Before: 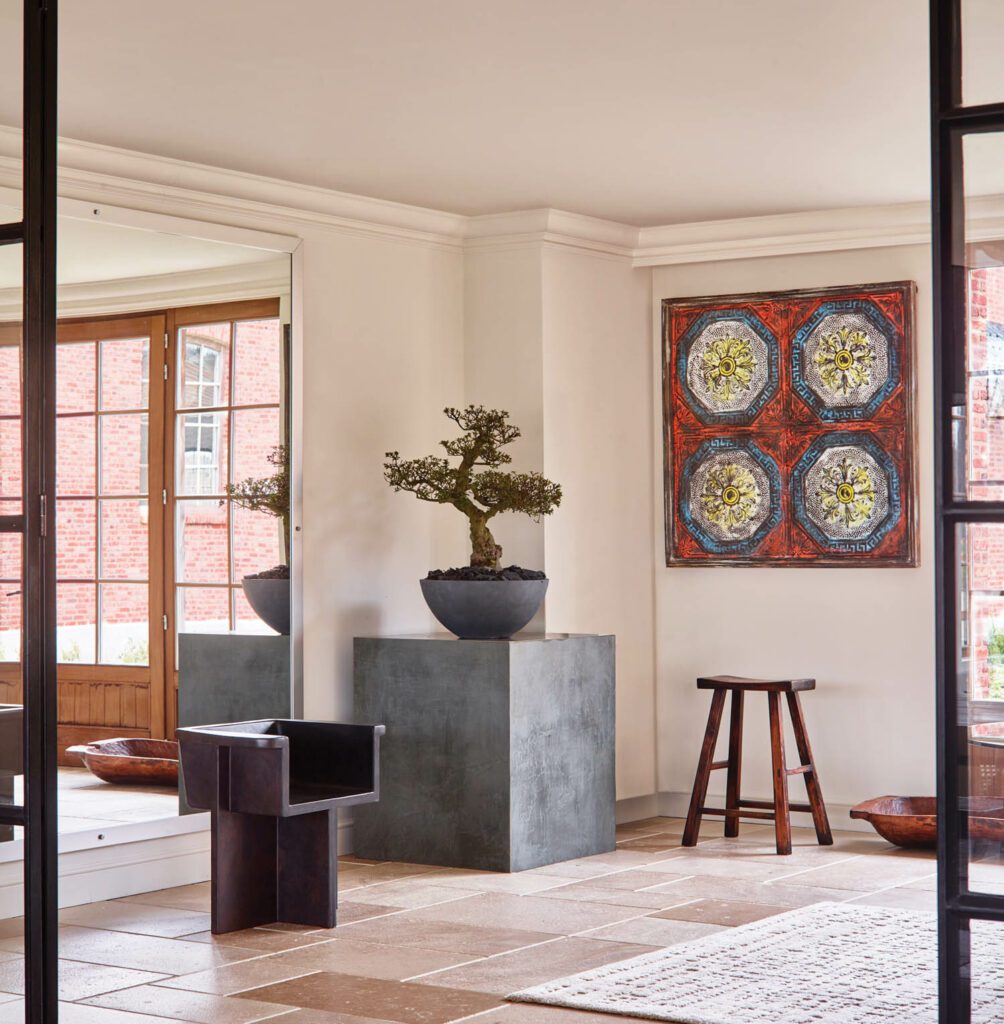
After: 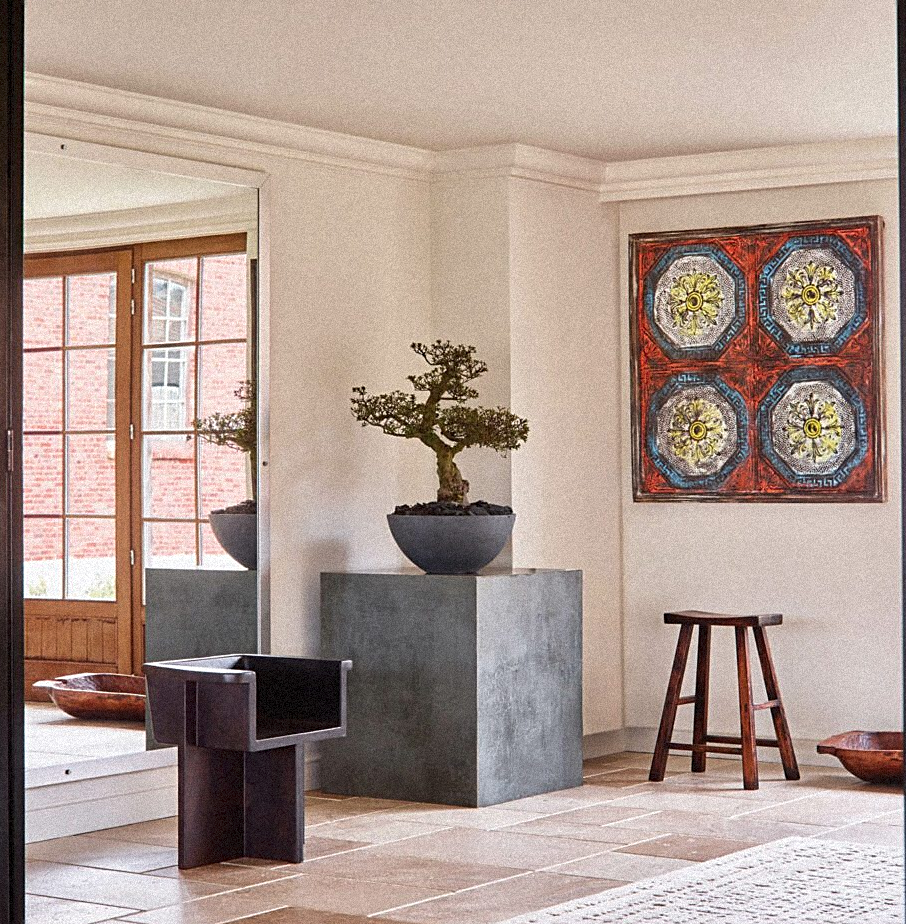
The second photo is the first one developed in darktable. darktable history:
crop: left 3.305%, top 6.436%, right 6.389%, bottom 3.258%
grain: strength 35%, mid-tones bias 0%
sharpen: on, module defaults
